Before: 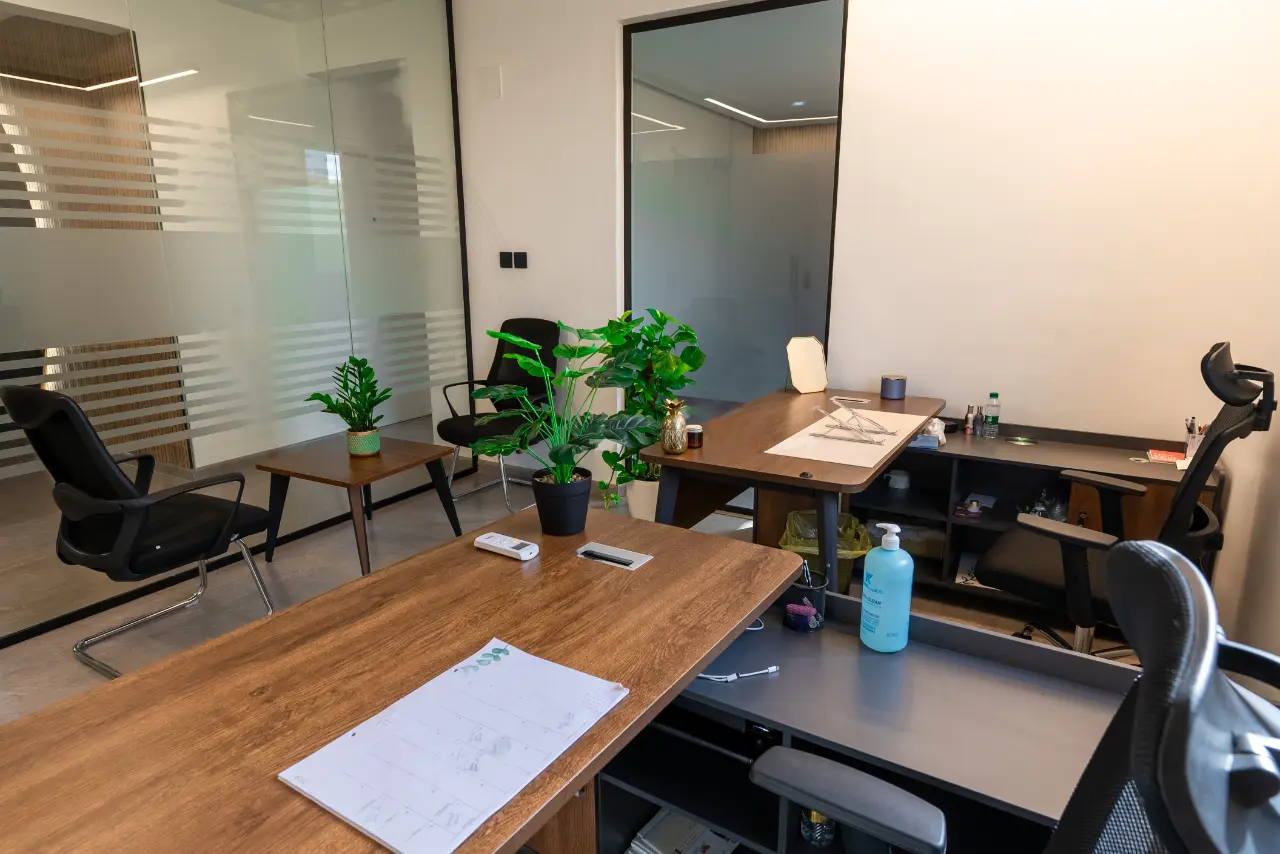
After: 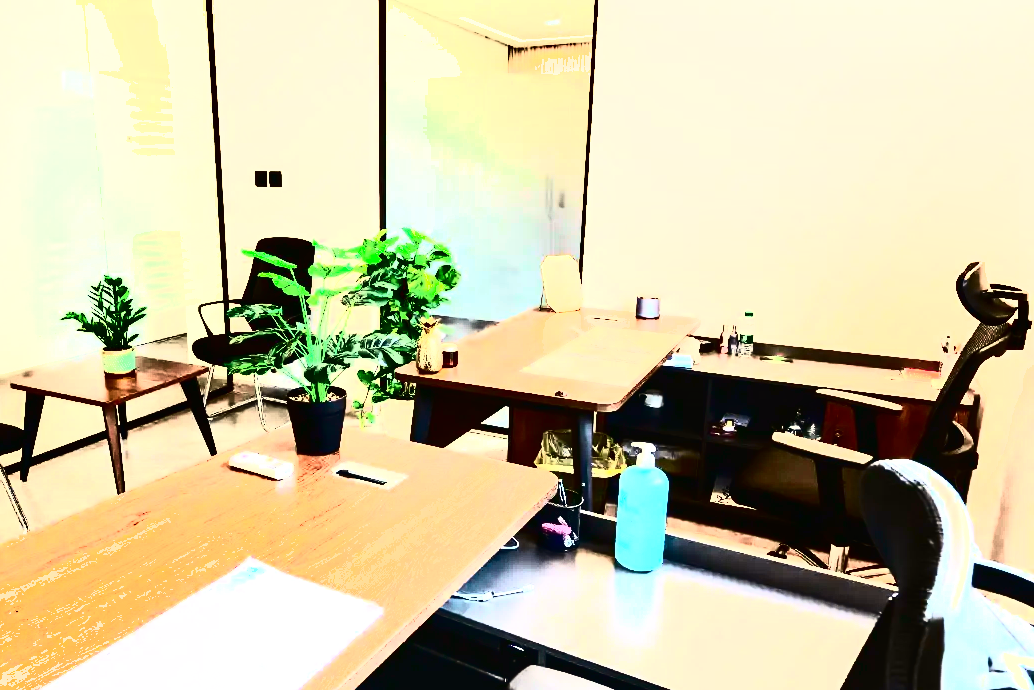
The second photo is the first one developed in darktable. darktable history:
white balance: red 1.045, blue 0.932
local contrast: mode bilateral grid, contrast 20, coarseness 50, detail 140%, midtone range 0.2
contrast brightness saturation: contrast 0.93, brightness 0.2
tone equalizer: -8 EV -0.75 EV, -7 EV -0.7 EV, -6 EV -0.6 EV, -5 EV -0.4 EV, -3 EV 0.4 EV, -2 EV 0.6 EV, -1 EV 0.7 EV, +0 EV 0.75 EV, edges refinement/feathering 500, mask exposure compensation -1.57 EV, preserve details no
crop: left 19.159%, top 9.58%, bottom 9.58%
shadows and highlights: shadows color adjustment 97.66%, soften with gaussian
exposure: black level correction 0, exposure 1.45 EV, compensate exposure bias true, compensate highlight preservation false
tone curve: curves: ch0 [(0, 0.024) (0.049, 0.038) (0.176, 0.162) (0.311, 0.337) (0.416, 0.471) (0.565, 0.658) (0.817, 0.911) (1, 1)]; ch1 [(0, 0) (0.351, 0.347) (0.446, 0.42) (0.481, 0.463) (0.504, 0.504) (0.522, 0.521) (0.546, 0.563) (0.622, 0.664) (0.728, 0.786) (1, 1)]; ch2 [(0, 0) (0.327, 0.324) (0.427, 0.413) (0.458, 0.444) (0.502, 0.504) (0.526, 0.539) (0.547, 0.581) (0.601, 0.61) (0.76, 0.765) (1, 1)], color space Lab, independent channels, preserve colors none
